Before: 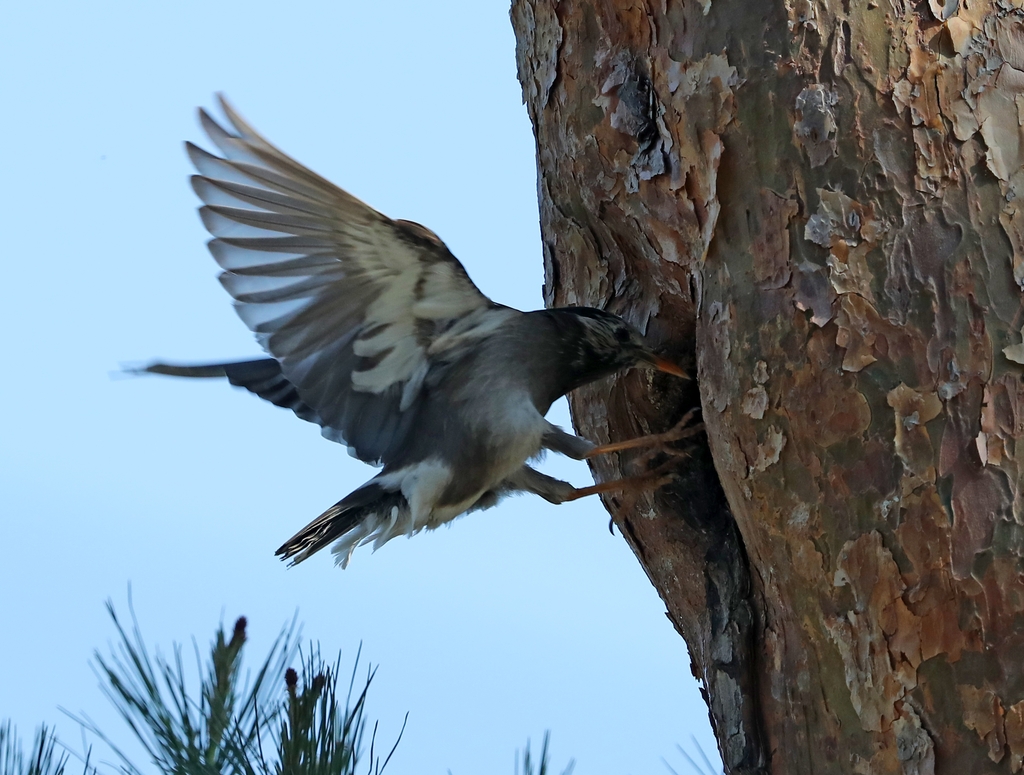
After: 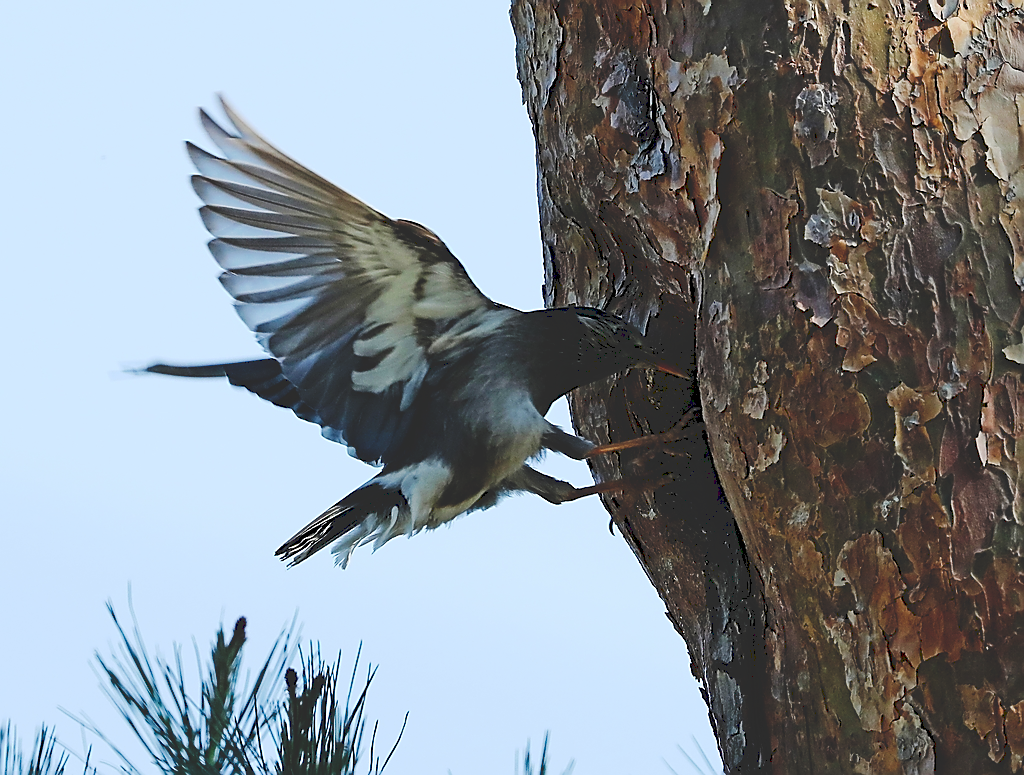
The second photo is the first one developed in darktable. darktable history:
tone curve: curves: ch0 [(0, 0) (0.003, 0.178) (0.011, 0.177) (0.025, 0.177) (0.044, 0.178) (0.069, 0.178) (0.1, 0.18) (0.136, 0.183) (0.177, 0.199) (0.224, 0.227) (0.277, 0.278) (0.335, 0.357) (0.399, 0.449) (0.468, 0.546) (0.543, 0.65) (0.623, 0.724) (0.709, 0.804) (0.801, 0.868) (0.898, 0.921) (1, 1)], preserve colors none
sharpen: radius 1.422, amount 1.237, threshold 0.776
